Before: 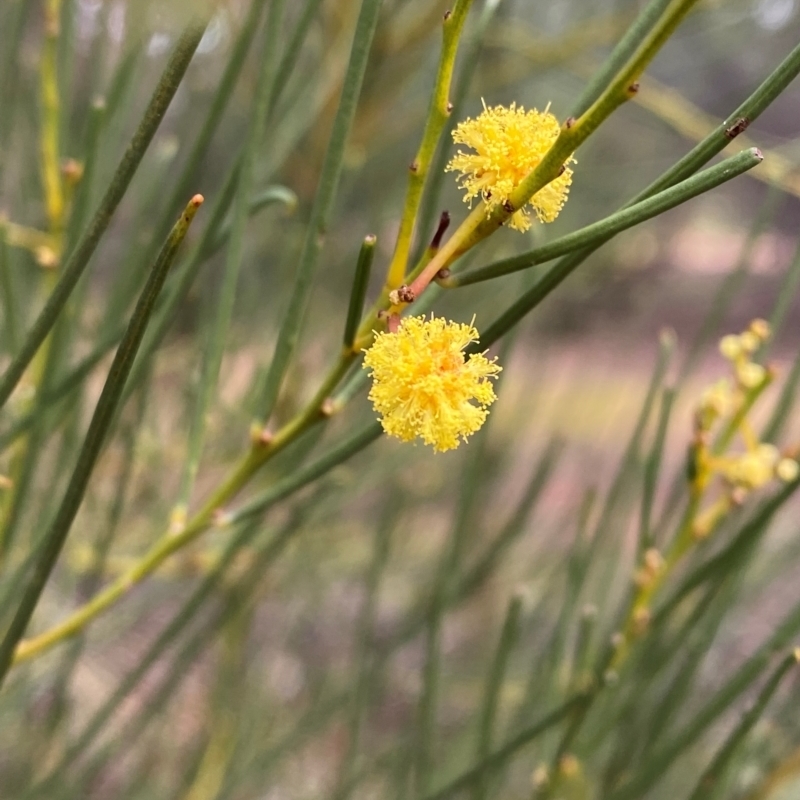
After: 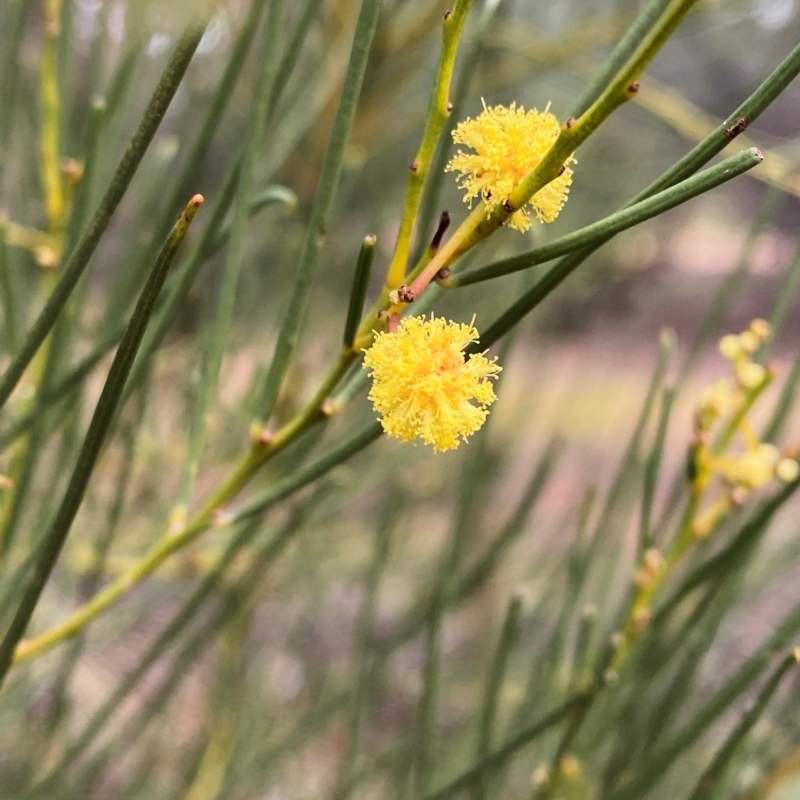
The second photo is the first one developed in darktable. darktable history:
filmic rgb: black relative exposure -14.28 EV, white relative exposure 3.36 EV, hardness 7.82, contrast 0.994
tone equalizer: -8 EV -0.412 EV, -7 EV -0.364 EV, -6 EV -0.339 EV, -5 EV -0.238 EV, -3 EV 0.219 EV, -2 EV 0.323 EV, -1 EV 0.391 EV, +0 EV 0.439 EV, edges refinement/feathering 500, mask exposure compensation -1.57 EV, preserve details no
